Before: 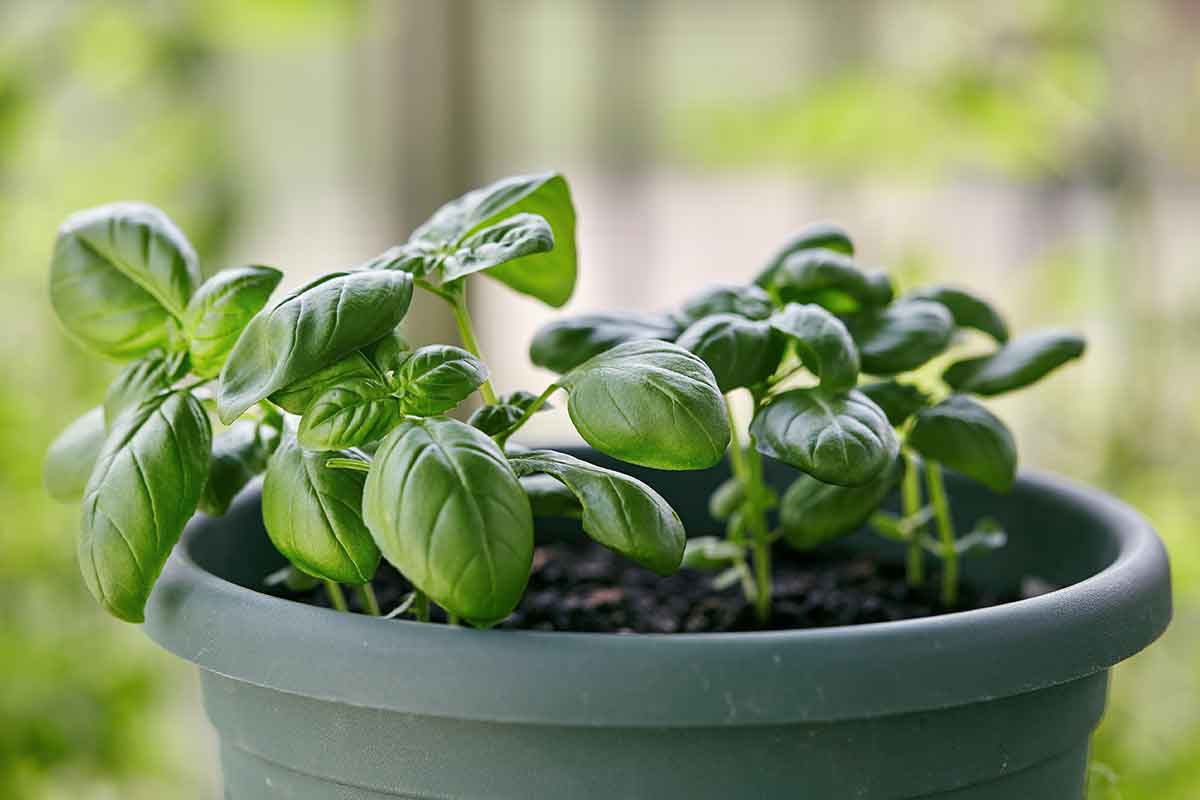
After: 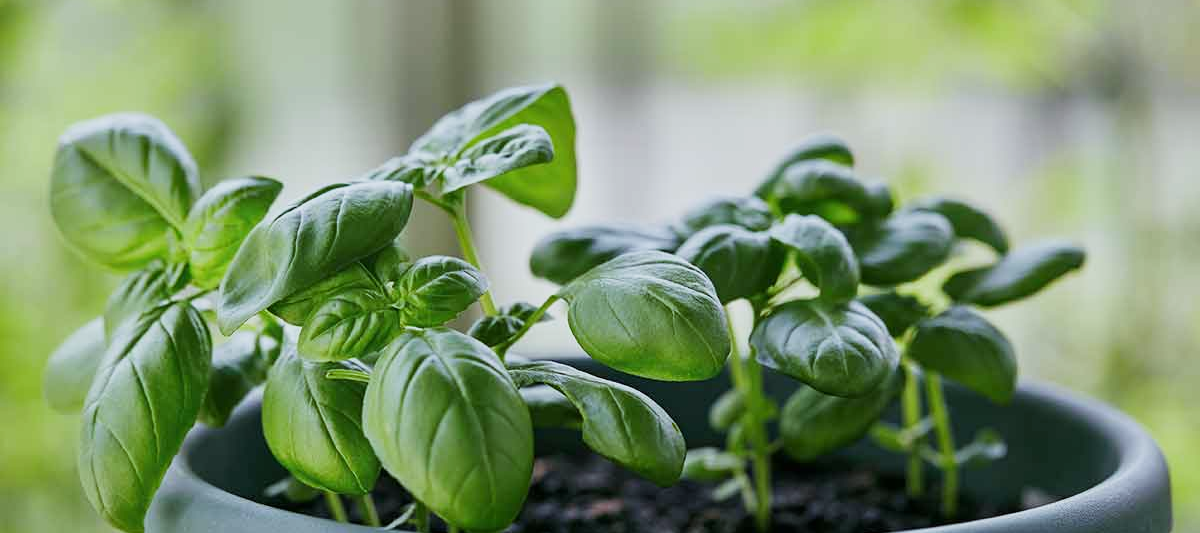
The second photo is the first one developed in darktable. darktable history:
white balance: red 0.925, blue 1.046
crop: top 11.166%, bottom 22.168%
sigmoid: contrast 1.22, skew 0.65
